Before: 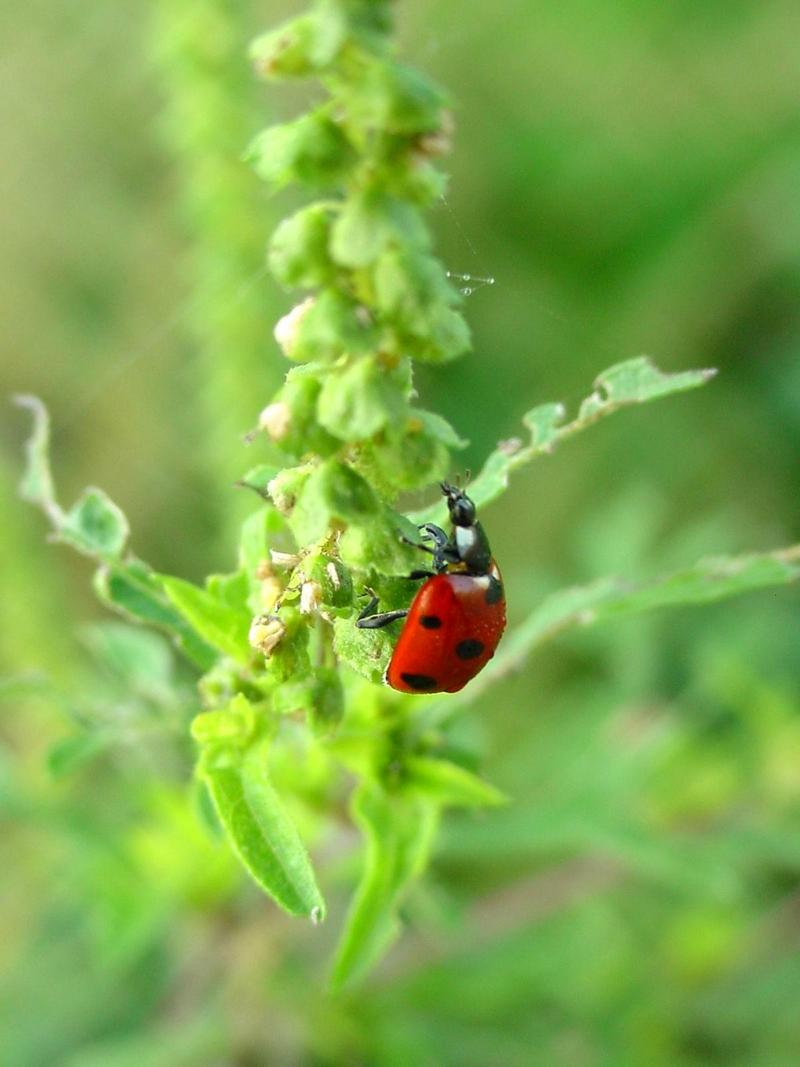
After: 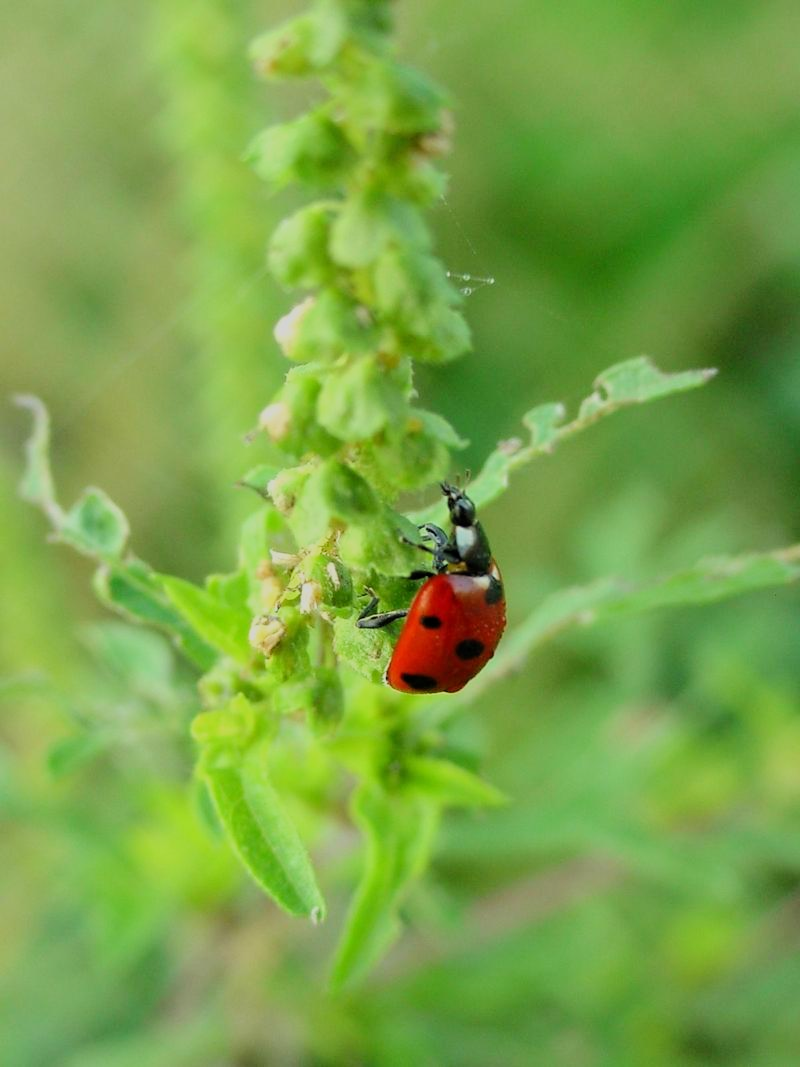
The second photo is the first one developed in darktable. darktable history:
filmic rgb: black relative exposure -7.65 EV, white relative exposure 4.56 EV, threshold 3.02 EV, hardness 3.61, color science v6 (2022), enable highlight reconstruction true
